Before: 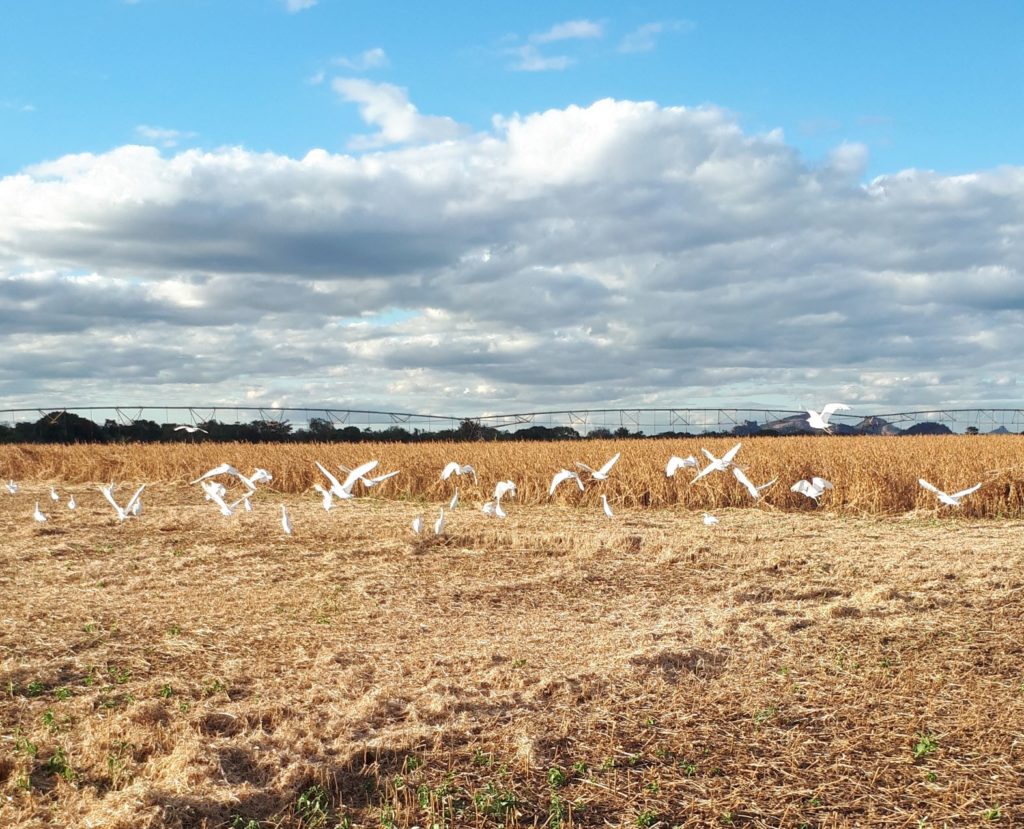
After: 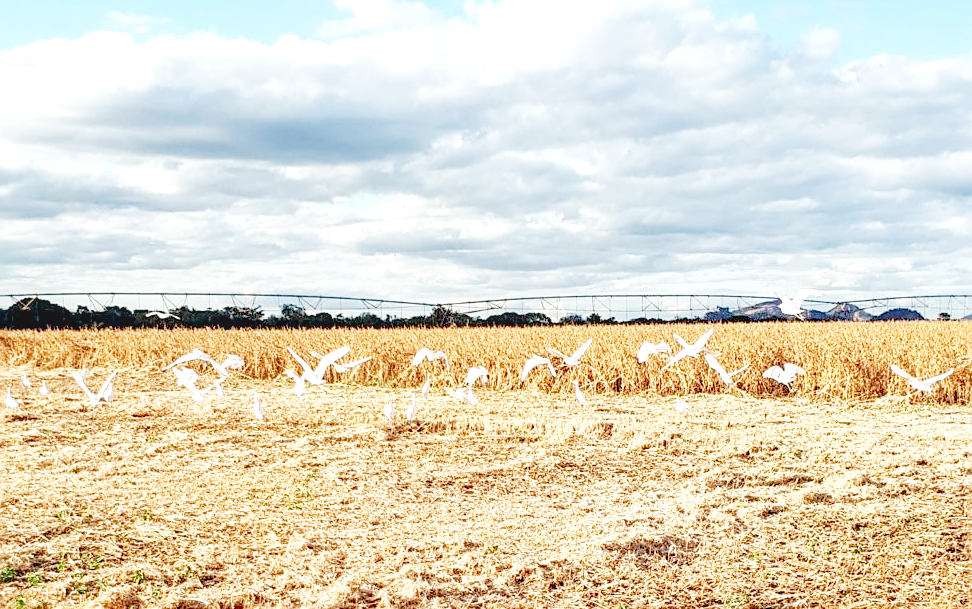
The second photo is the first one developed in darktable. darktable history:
sharpen: on, module defaults
local contrast: on, module defaults
crop and rotate: left 2.791%, top 13.849%, right 2.26%, bottom 12.609%
base curve: curves: ch0 [(0, 0) (0.028, 0.03) (0.121, 0.232) (0.46, 0.748) (0.859, 0.968) (1, 1)], fusion 1, preserve colors none
